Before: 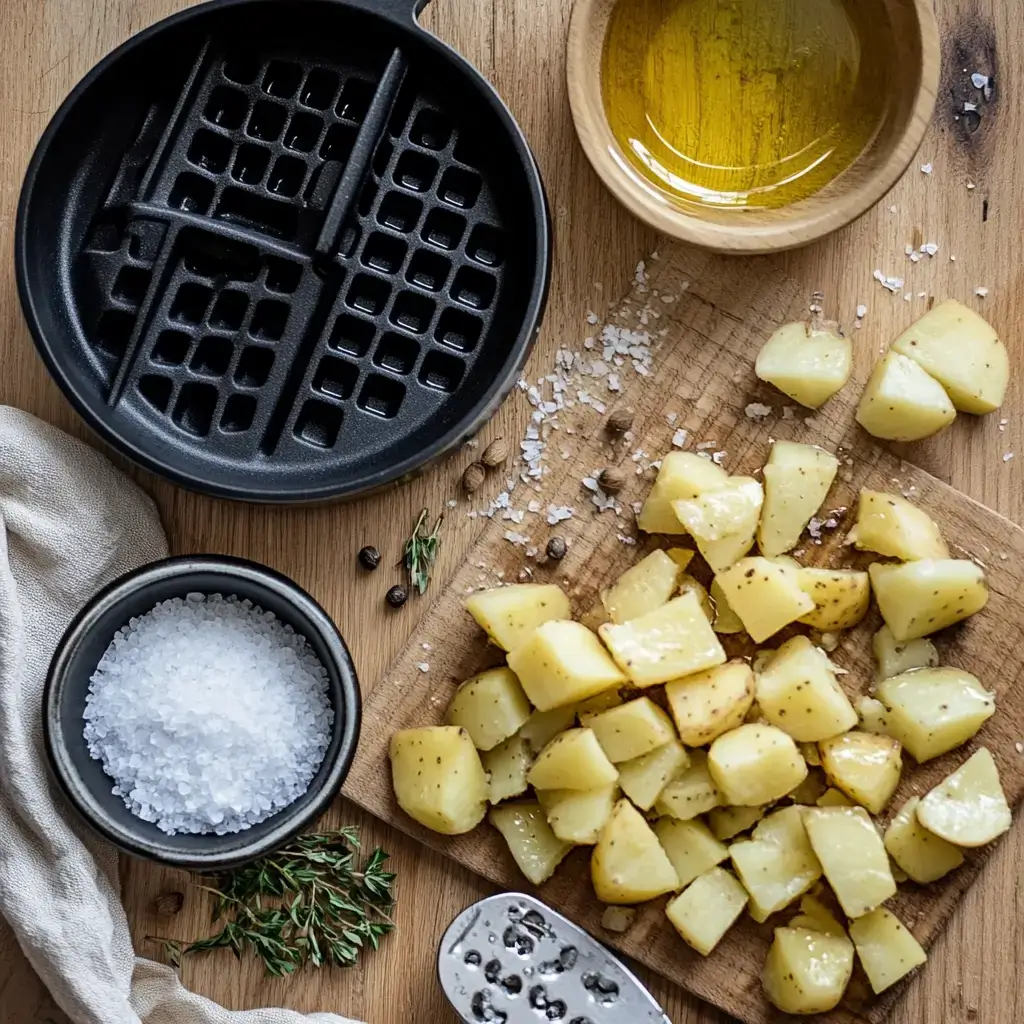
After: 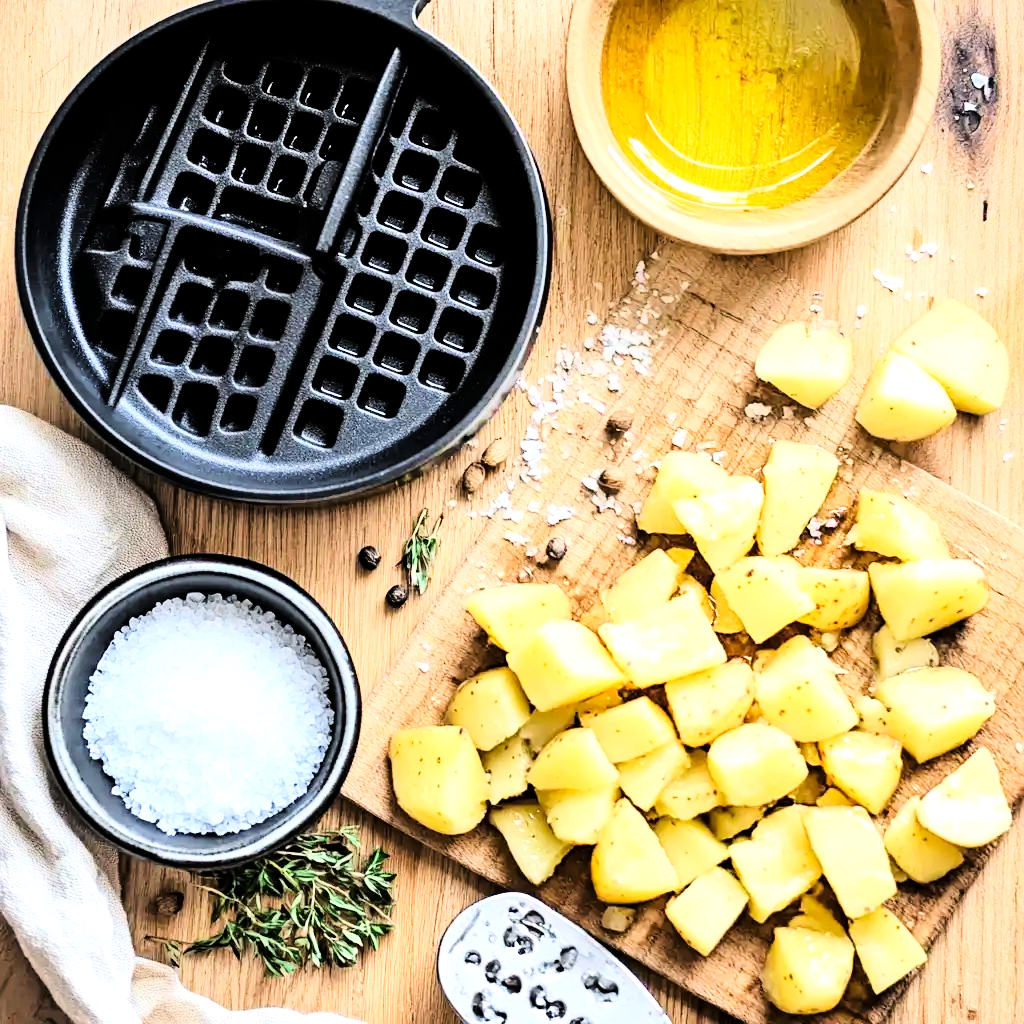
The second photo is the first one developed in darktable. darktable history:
exposure: exposure 0.935 EV, compensate highlight preservation false
tone curve: curves: ch0 [(0, 0) (0.004, 0) (0.133, 0.071) (0.325, 0.456) (0.832, 0.957) (1, 1)], color space Lab, linked channels, preserve colors none
